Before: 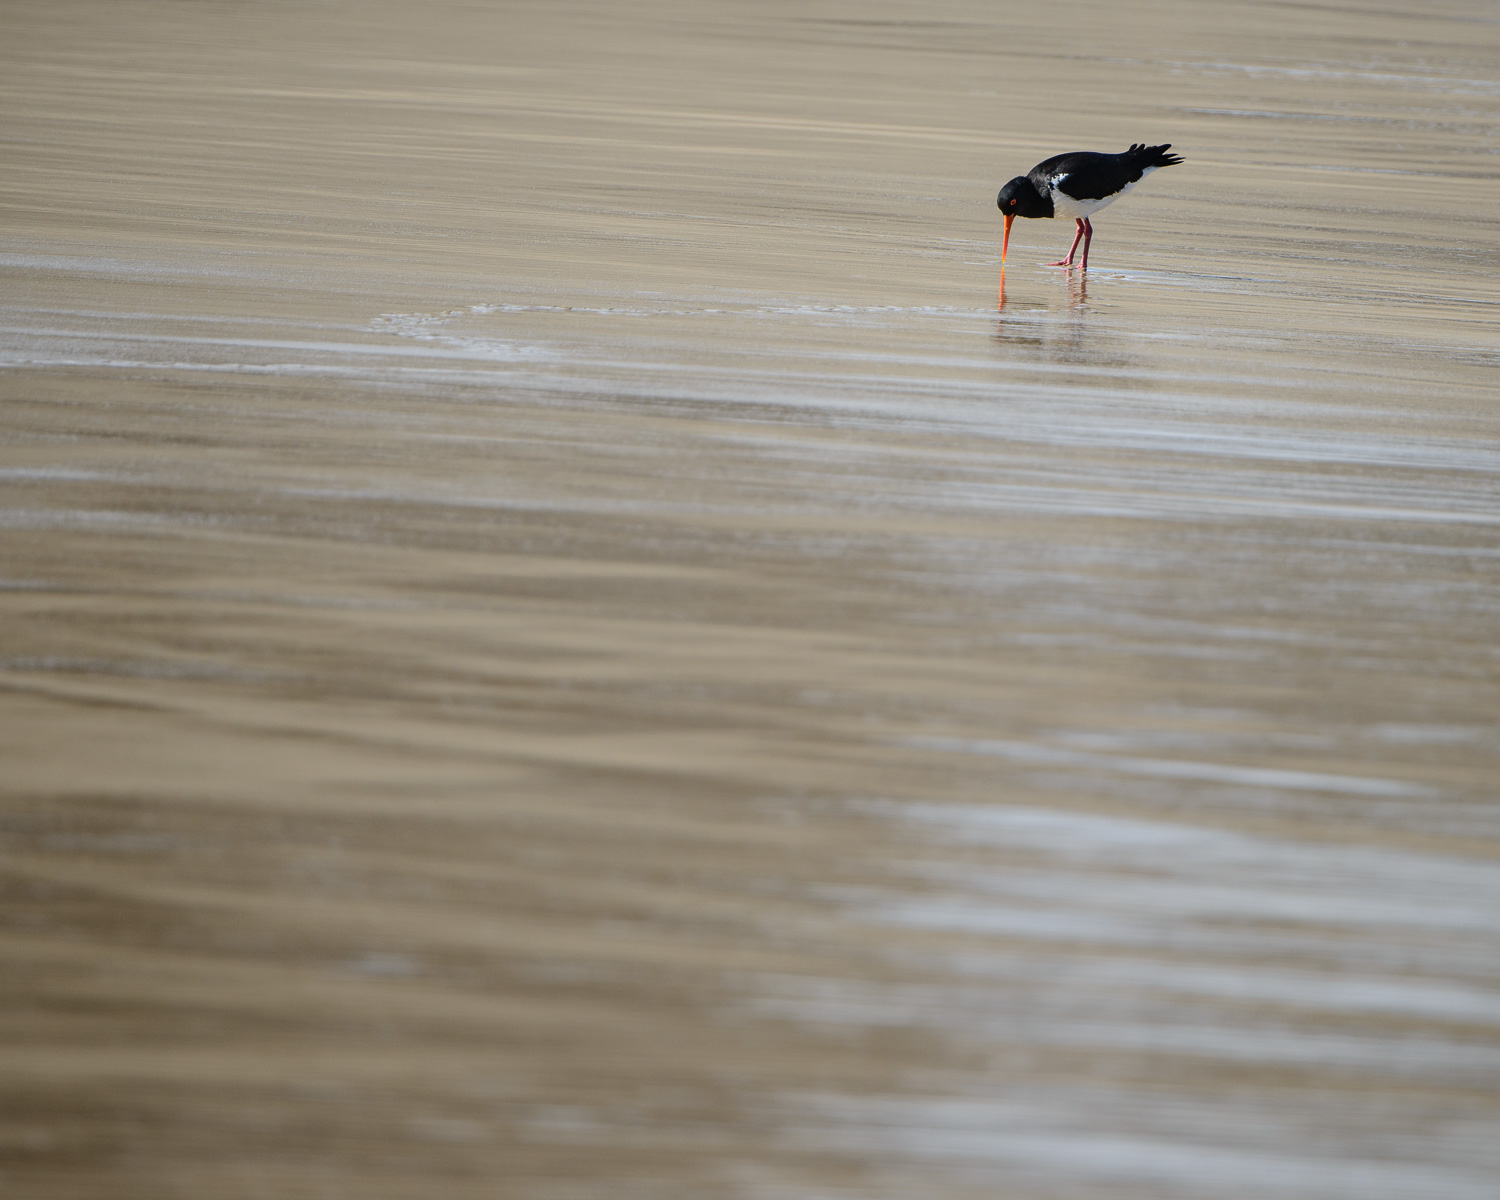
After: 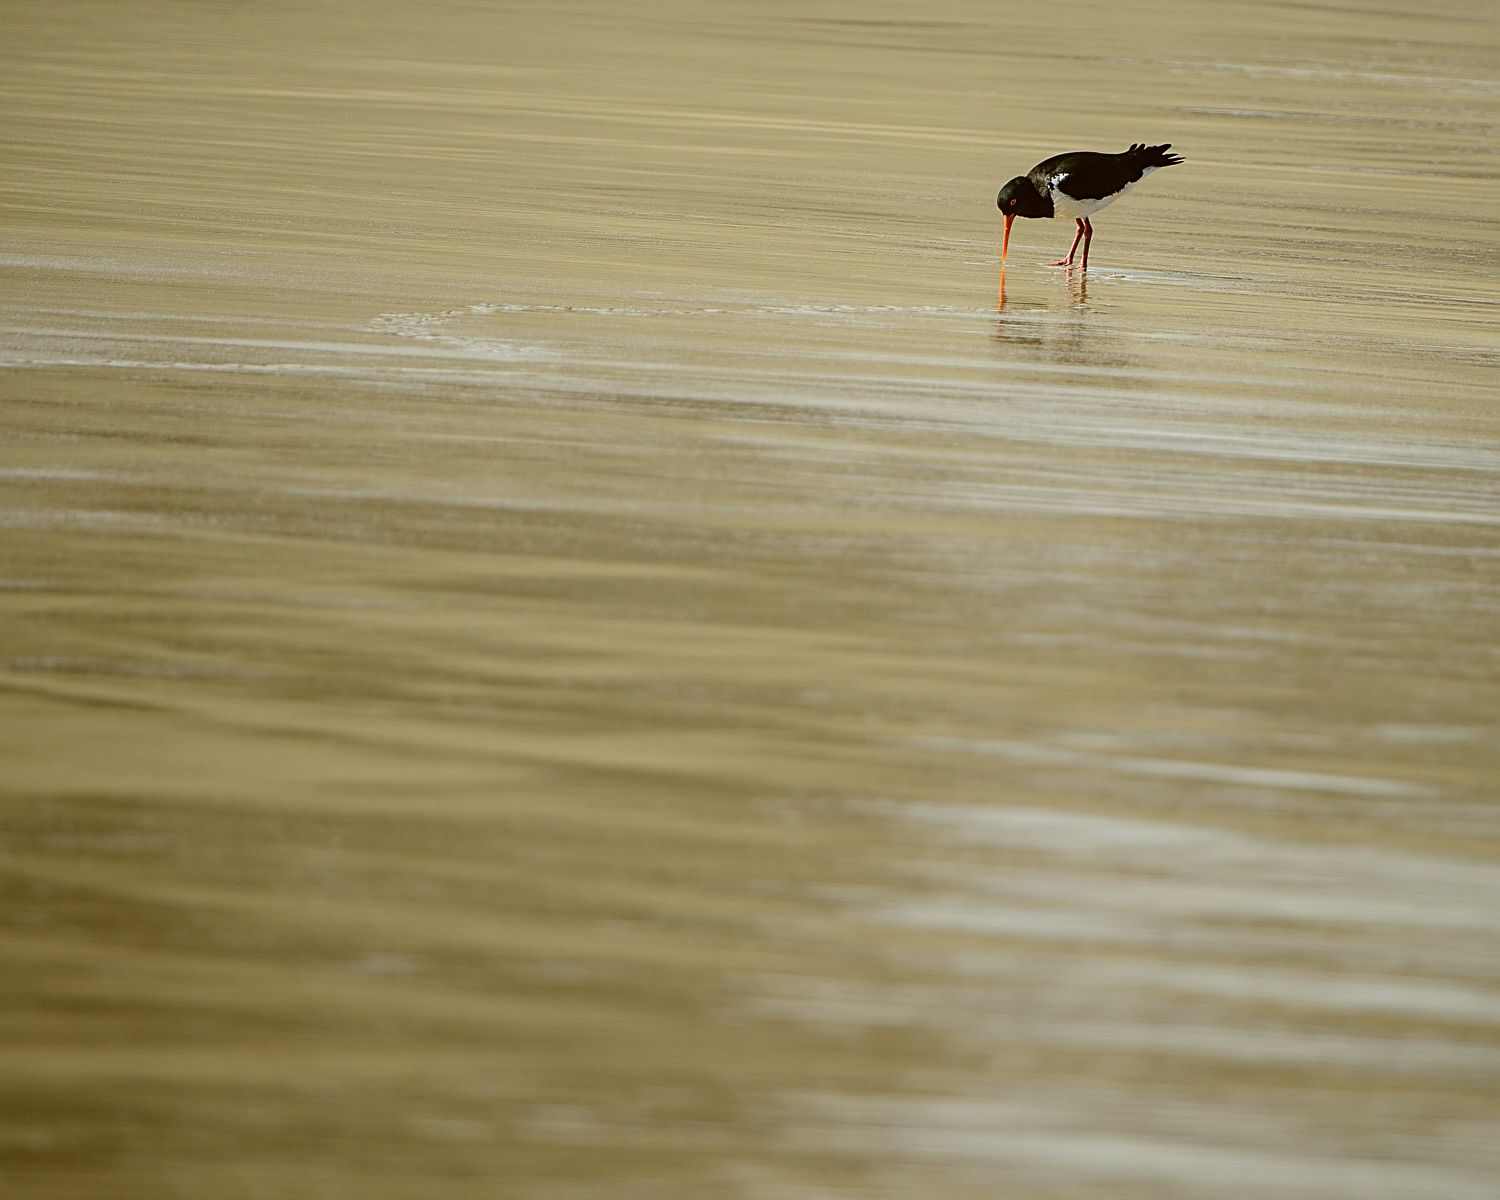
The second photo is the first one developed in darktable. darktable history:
sharpen: on, module defaults
color correction: highlights a* -1.43, highlights b* 10.12, shadows a* 0.395, shadows b* 19.35
